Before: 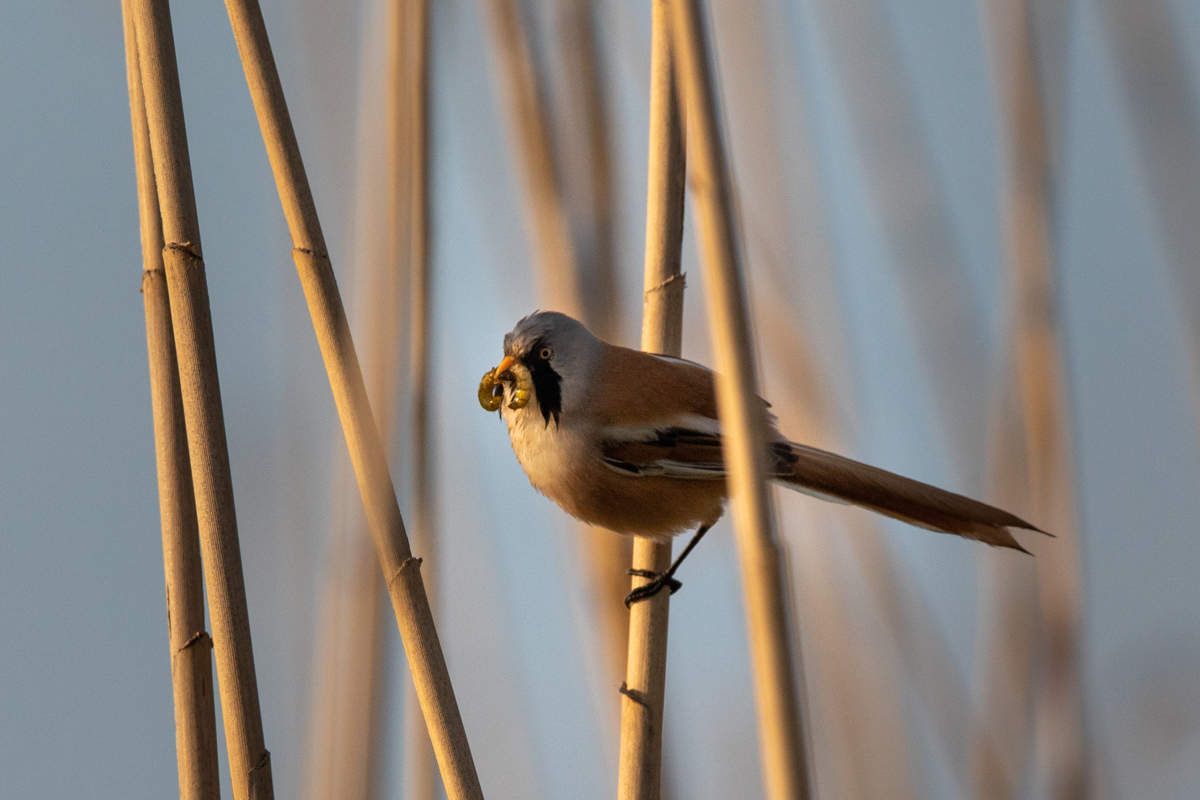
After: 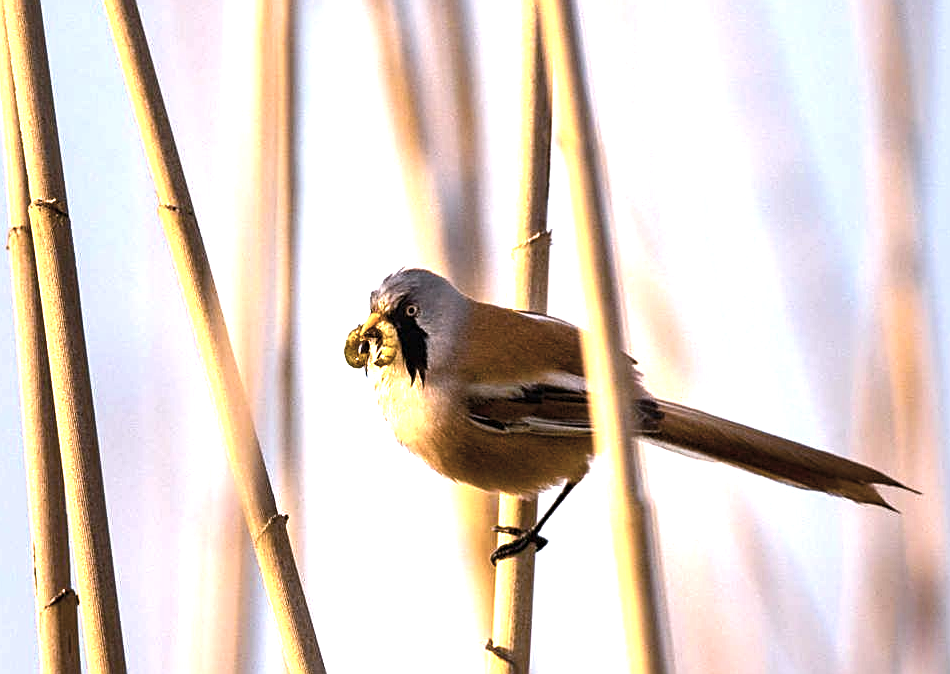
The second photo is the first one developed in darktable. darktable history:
exposure: black level correction 0, exposure 1.2 EV, compensate highlight preservation false
color correction: saturation 0.57
white balance: red 1.05, blue 1.072
color balance rgb: linear chroma grading › global chroma 9%, perceptual saturation grading › global saturation 36%, perceptual saturation grading › shadows 35%, perceptual brilliance grading › global brilliance 15%, perceptual brilliance grading › shadows -35%, global vibrance 15%
crop: left 11.225%, top 5.381%, right 9.565%, bottom 10.314%
tone equalizer: on, module defaults
sharpen: on, module defaults
